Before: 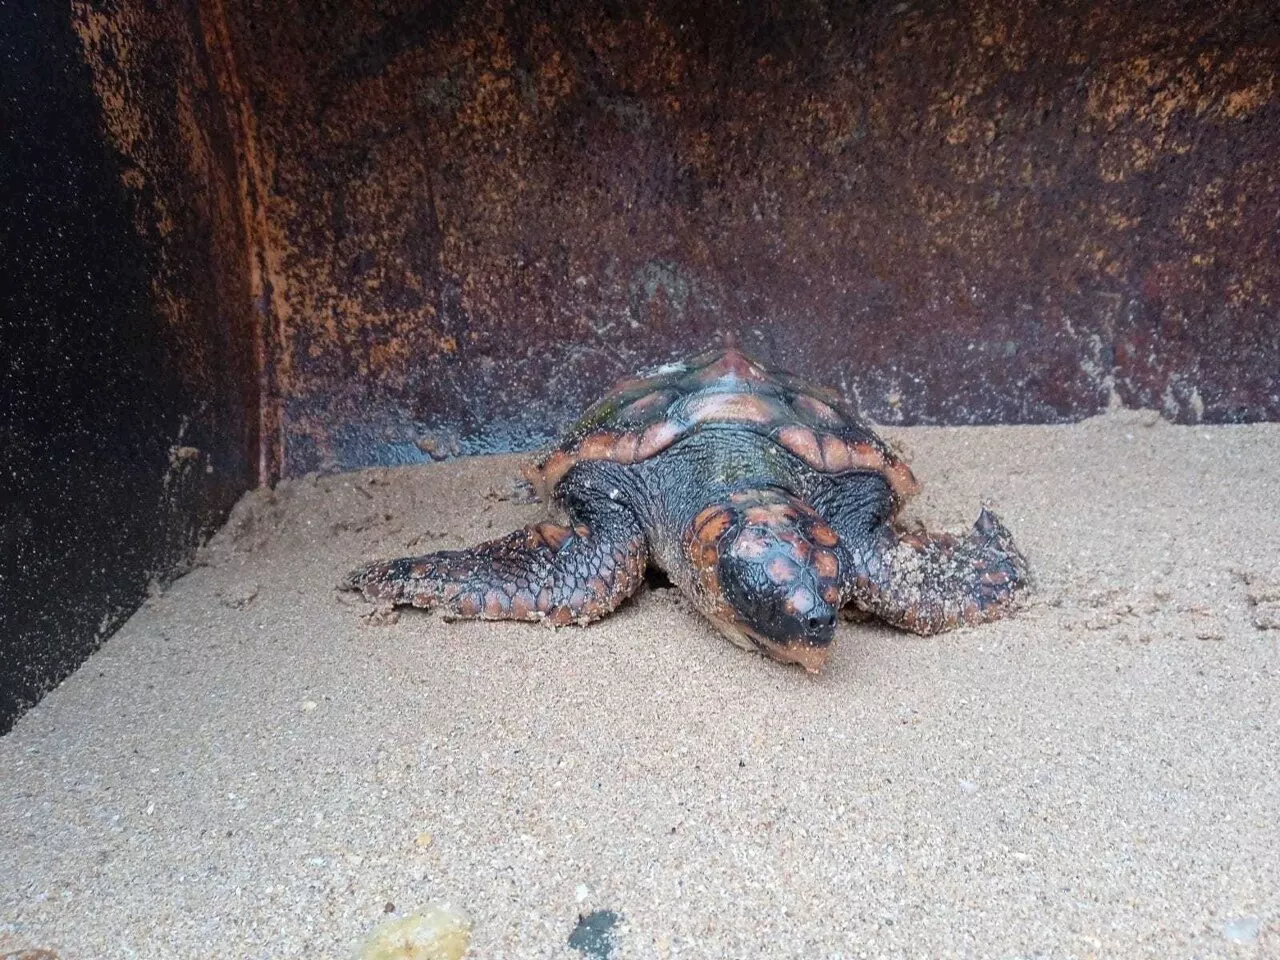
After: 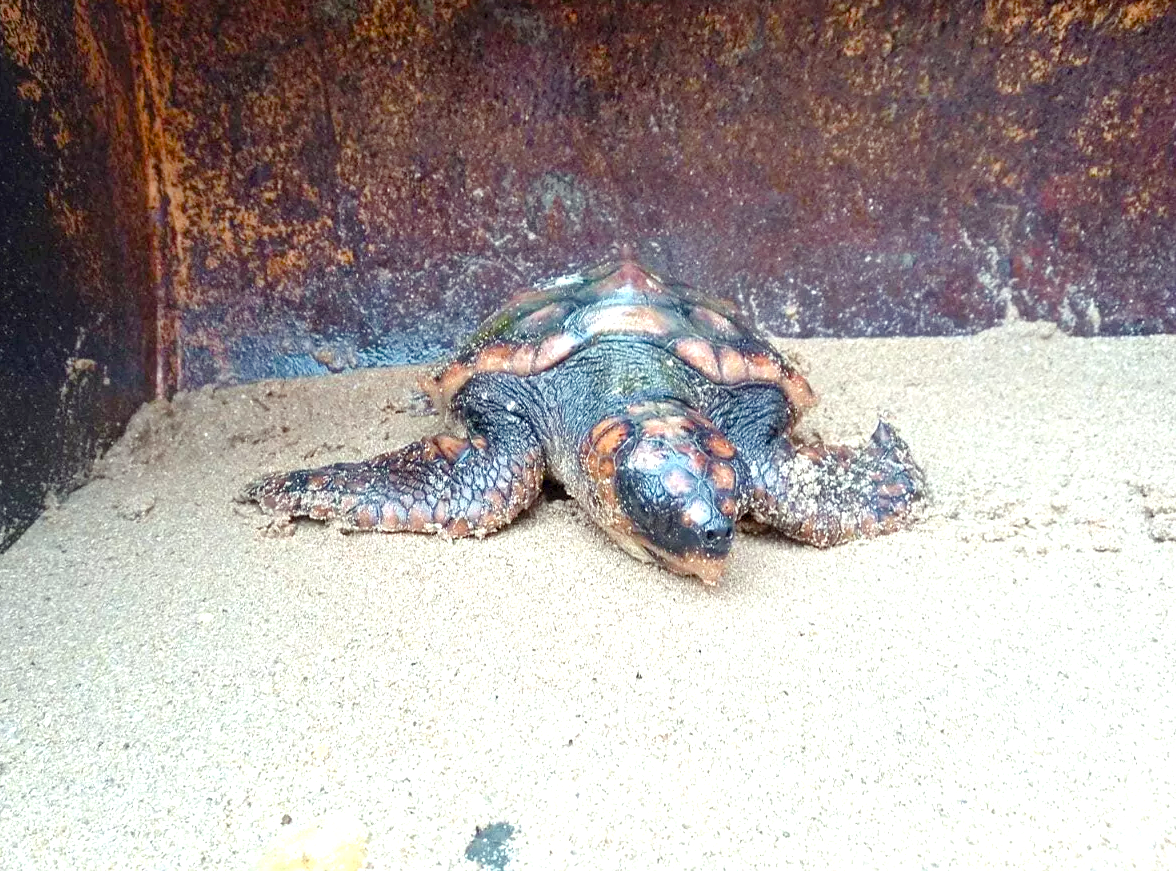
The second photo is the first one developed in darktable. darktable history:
color balance rgb: power › hue 213.49°, perceptual saturation grading › global saturation 20%, perceptual saturation grading › highlights -25.301%, perceptual saturation grading › shadows 49.636%
exposure: exposure 0.913 EV, compensate highlight preservation false
crop and rotate: left 8.123%, top 9.205%
color correction: highlights a* -4.74, highlights b* 5.03, saturation 0.954
